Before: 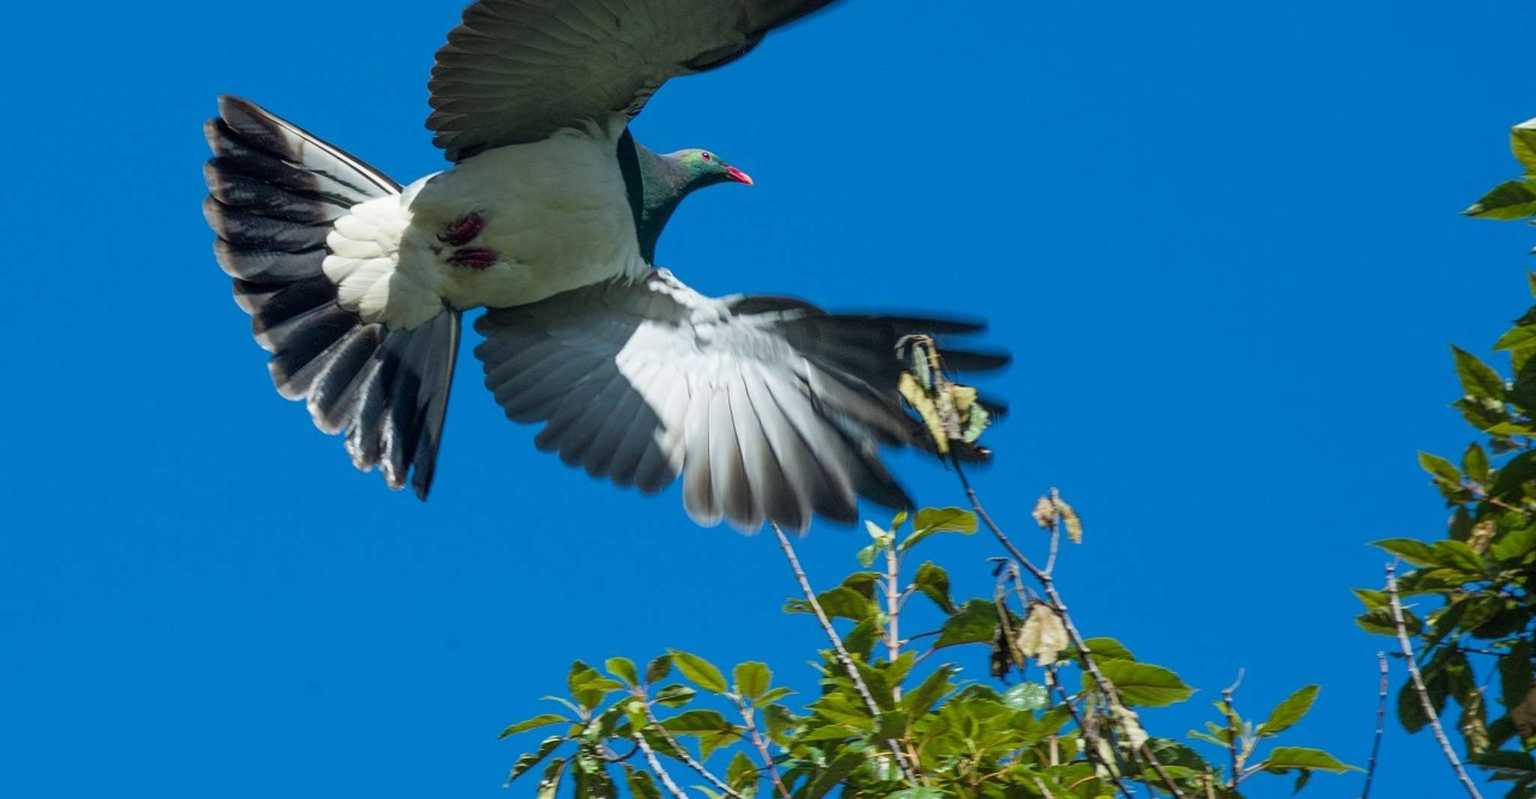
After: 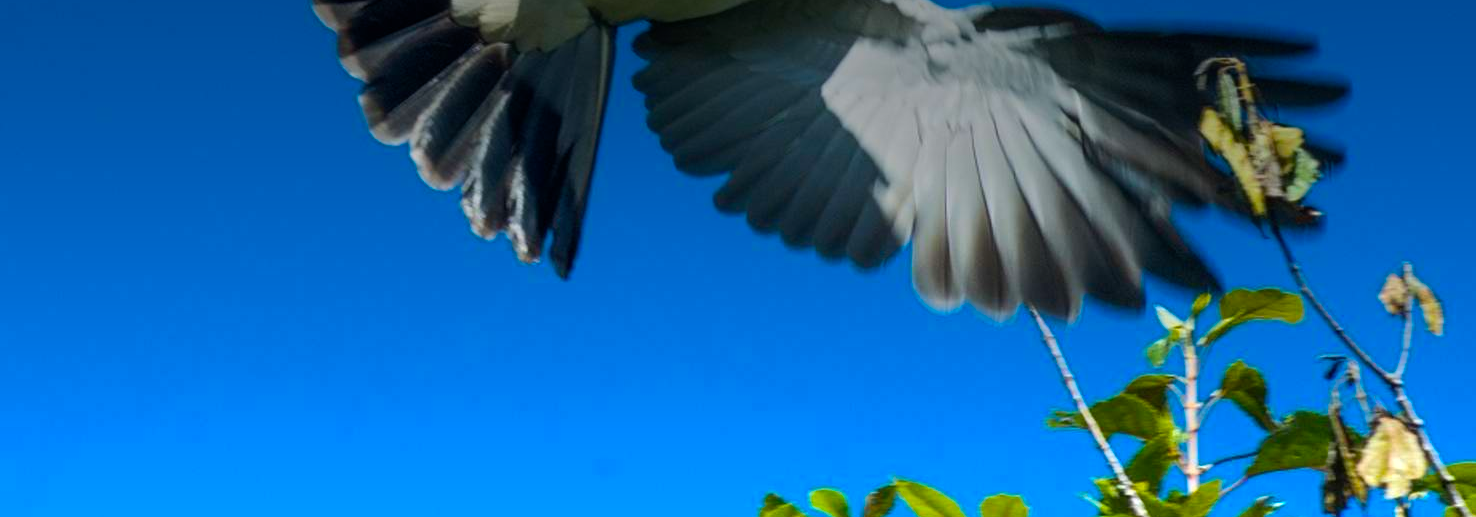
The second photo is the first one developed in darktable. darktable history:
color balance rgb: linear chroma grading › global chroma 15%, perceptual saturation grading › global saturation 30%
graduated density: density -3.9 EV
exposure: compensate highlight preservation false
tone equalizer: -8 EV -2 EV, -7 EV -2 EV, -6 EV -2 EV, -5 EV -2 EV, -4 EV -2 EV, -3 EV -2 EV, -2 EV -2 EV, -1 EV -1.63 EV, +0 EV -2 EV
crop: top 36.498%, right 27.964%, bottom 14.995%
